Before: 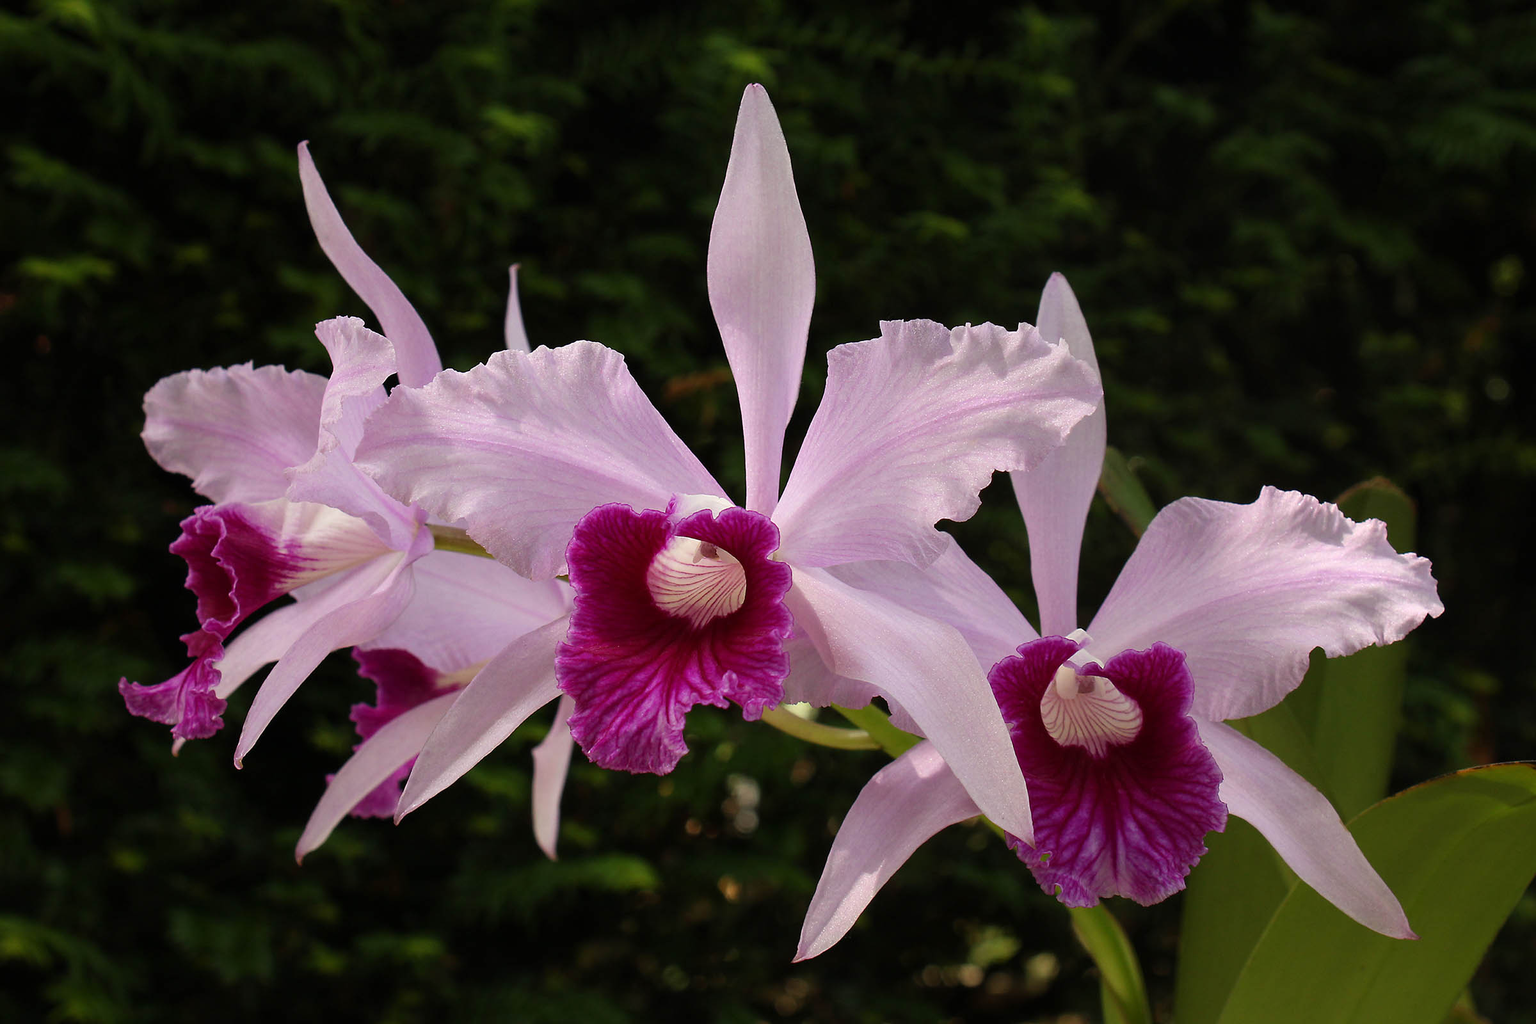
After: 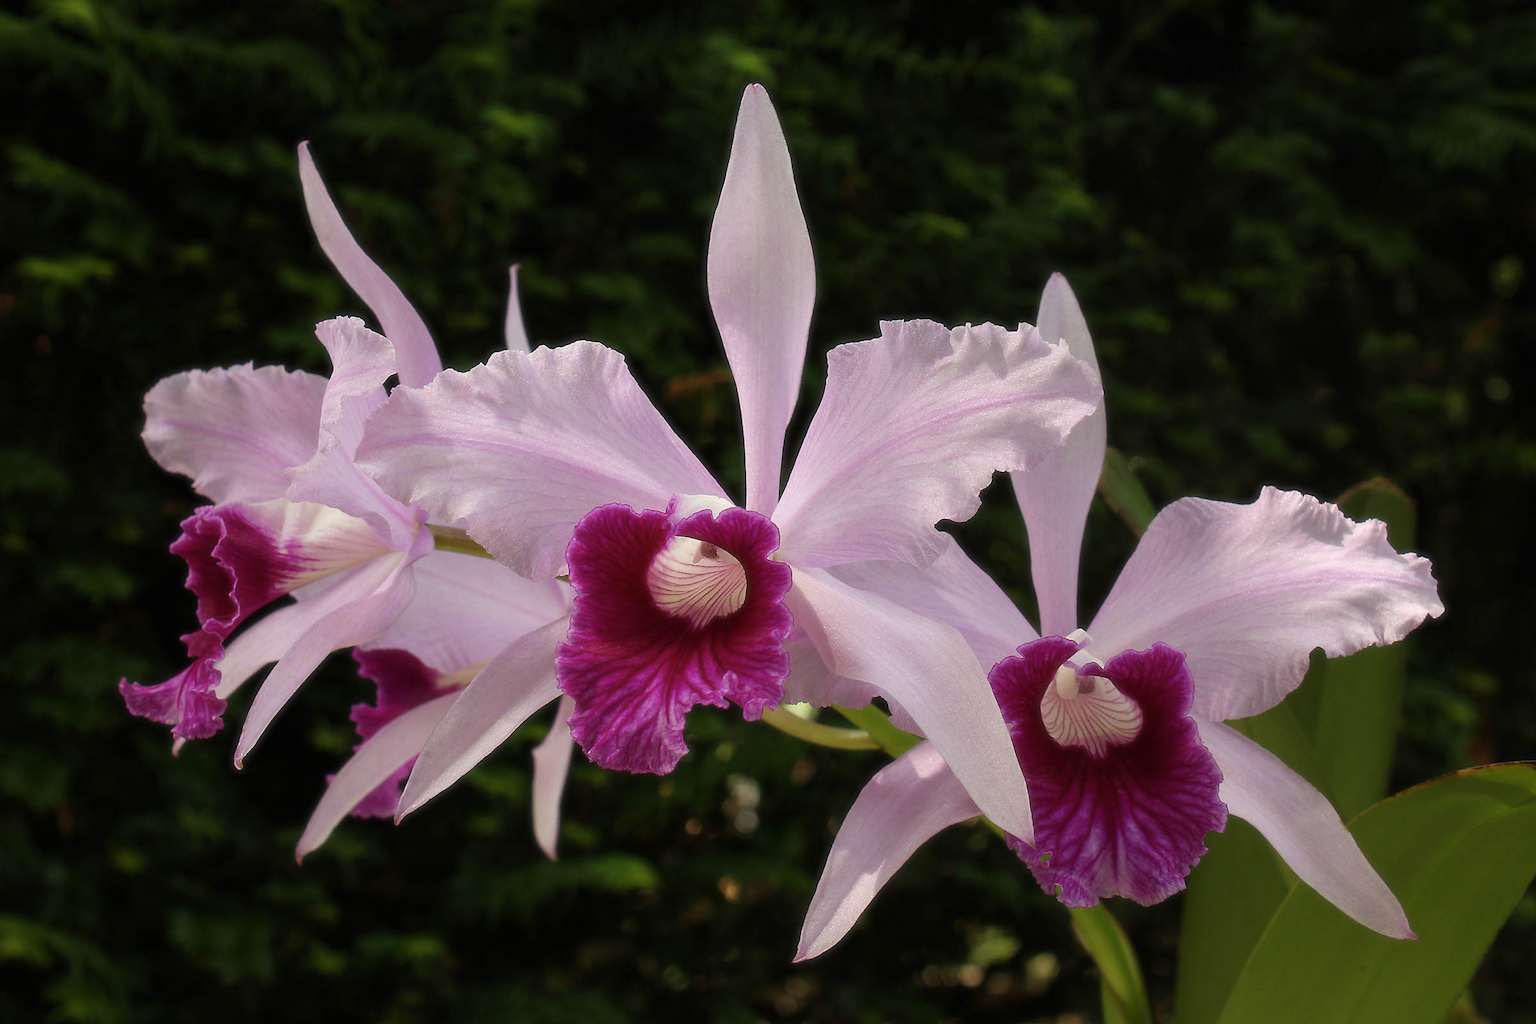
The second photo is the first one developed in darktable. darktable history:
soften: size 10%, saturation 50%, brightness 0.2 EV, mix 10%
color correction: highlights a* -2.68, highlights b* 2.57
